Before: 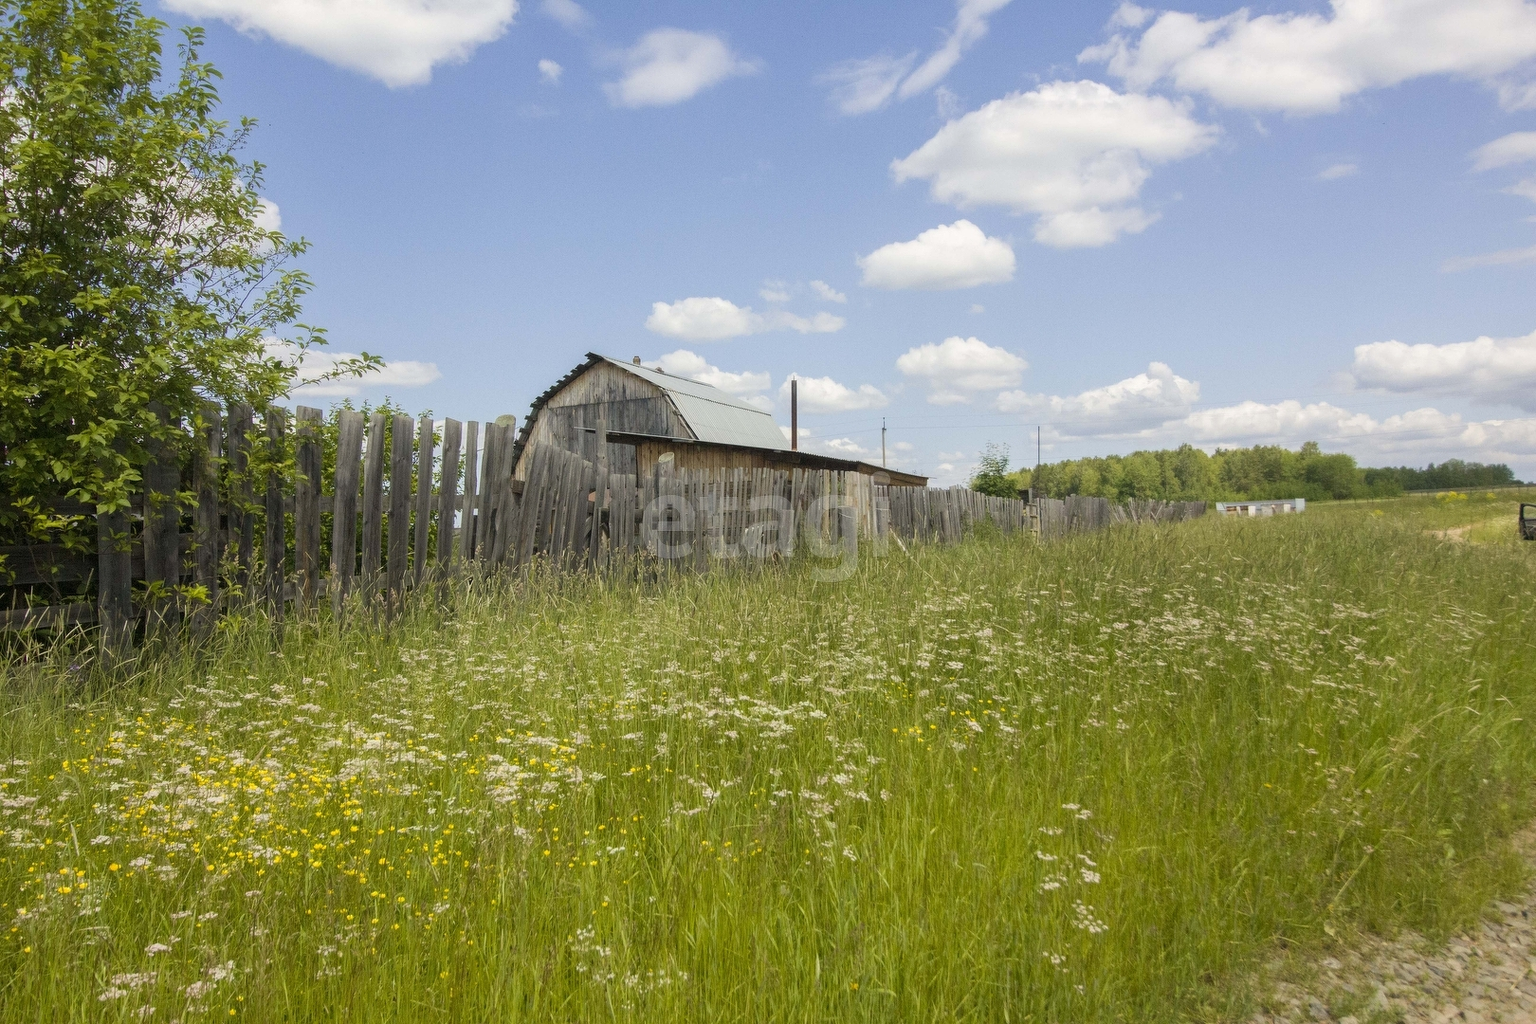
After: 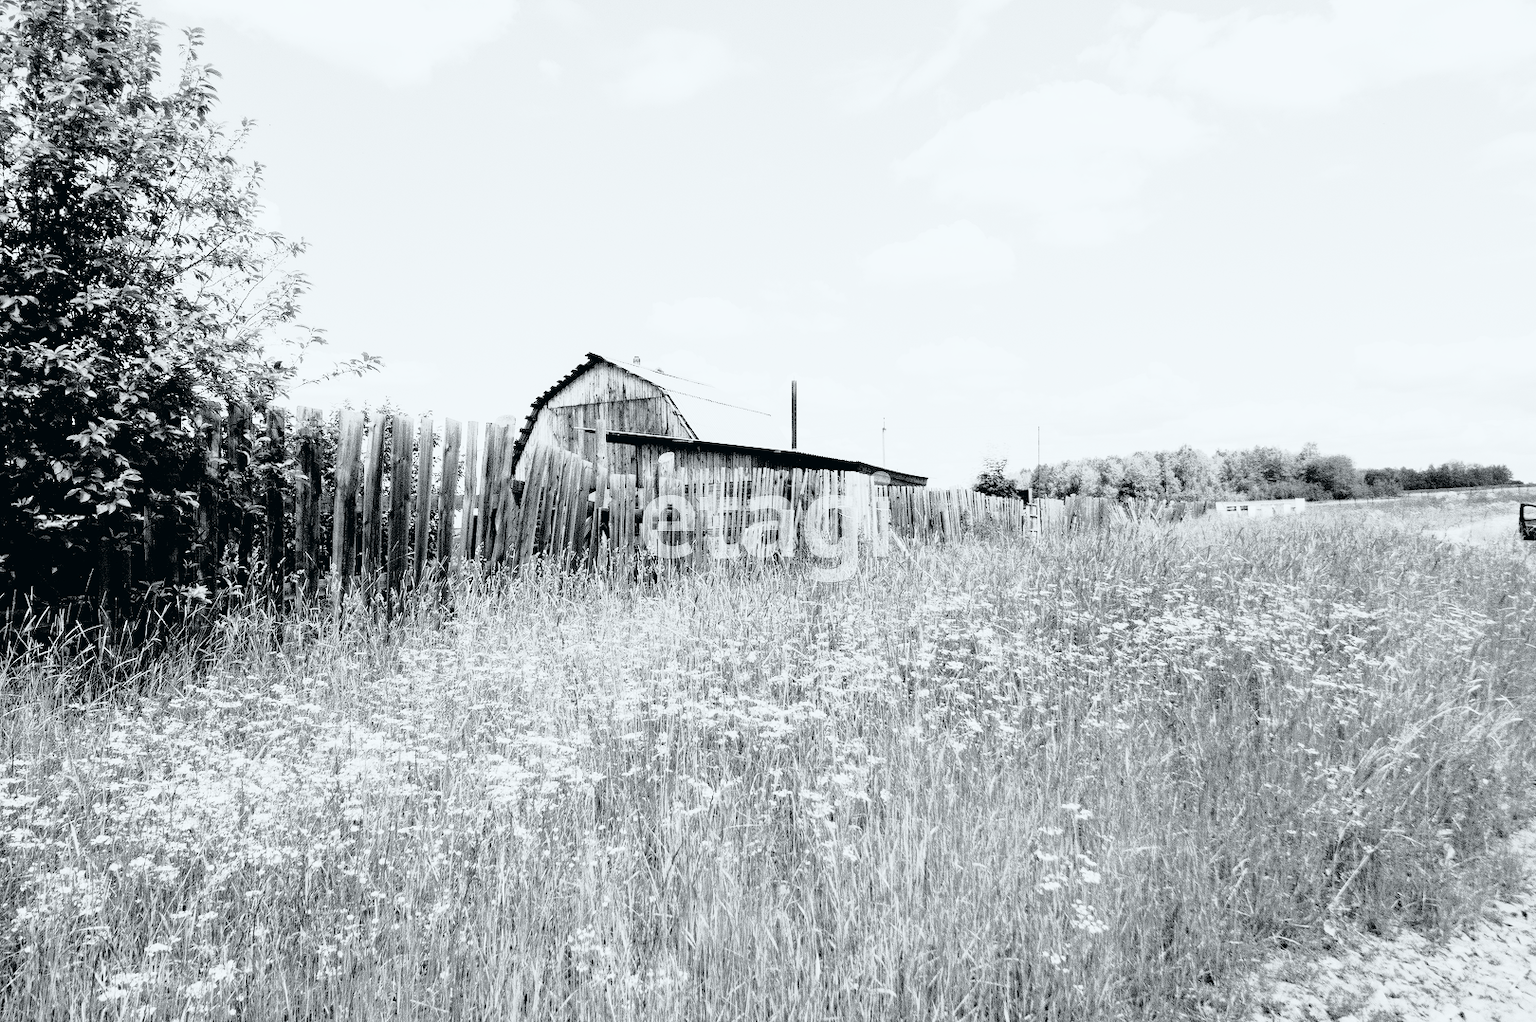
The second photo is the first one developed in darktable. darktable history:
crop: top 0.05%, bottom 0.098%
color calibration: output gray [0.267, 0.423, 0.261, 0], illuminant same as pipeline (D50), adaptation none (bypass)
tone curve: curves: ch0 [(0, 0) (0.105, 0.068) (0.195, 0.162) (0.283, 0.283) (0.384, 0.404) (0.485, 0.531) (0.638, 0.681) (0.795, 0.879) (1, 0.977)]; ch1 [(0, 0) (0.161, 0.092) (0.35, 0.33) (0.379, 0.401) (0.456, 0.469) (0.504, 0.498) (0.53, 0.532) (0.58, 0.619) (0.635, 0.671) (1, 1)]; ch2 [(0, 0) (0.371, 0.362) (0.437, 0.437) (0.483, 0.484) (0.53, 0.515) (0.56, 0.58) (0.622, 0.606) (1, 1)], color space Lab, independent channels, preserve colors none
base curve: curves: ch0 [(0, 0.003) (0.001, 0.002) (0.006, 0.004) (0.02, 0.022) (0.048, 0.086) (0.094, 0.234) (0.162, 0.431) (0.258, 0.629) (0.385, 0.8) (0.548, 0.918) (0.751, 0.988) (1, 1)], preserve colors none
color correction: saturation 1.34
rgb levels: levels [[0.029, 0.461, 0.922], [0, 0.5, 1], [0, 0.5, 1]]
white balance: red 0.925, blue 1.046
